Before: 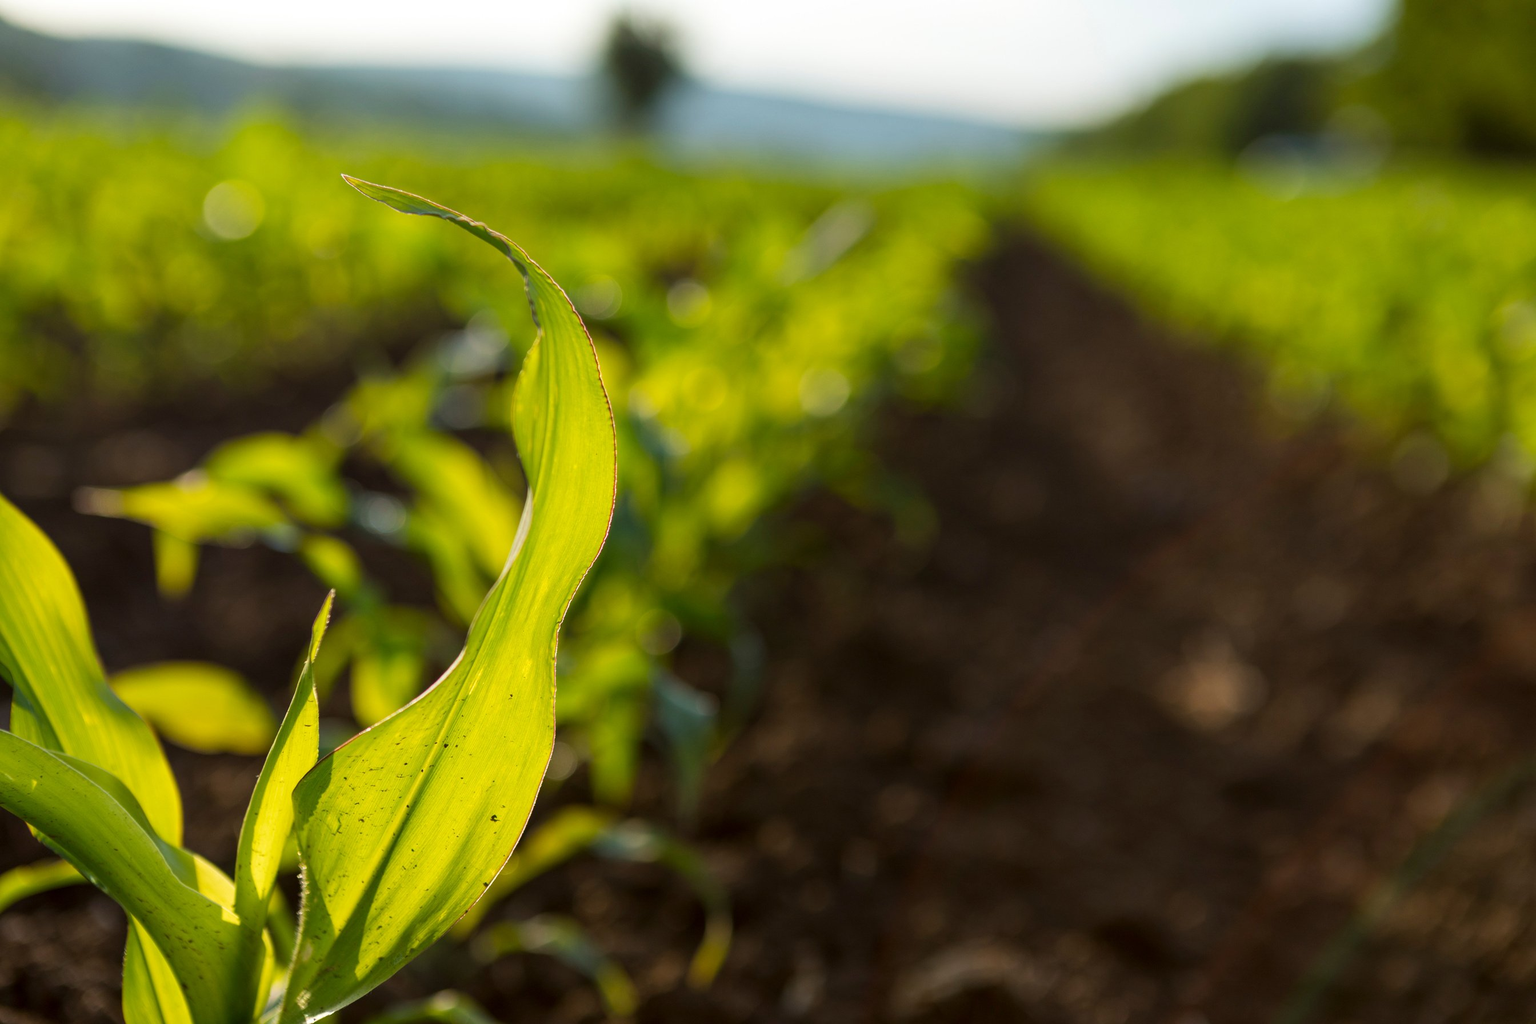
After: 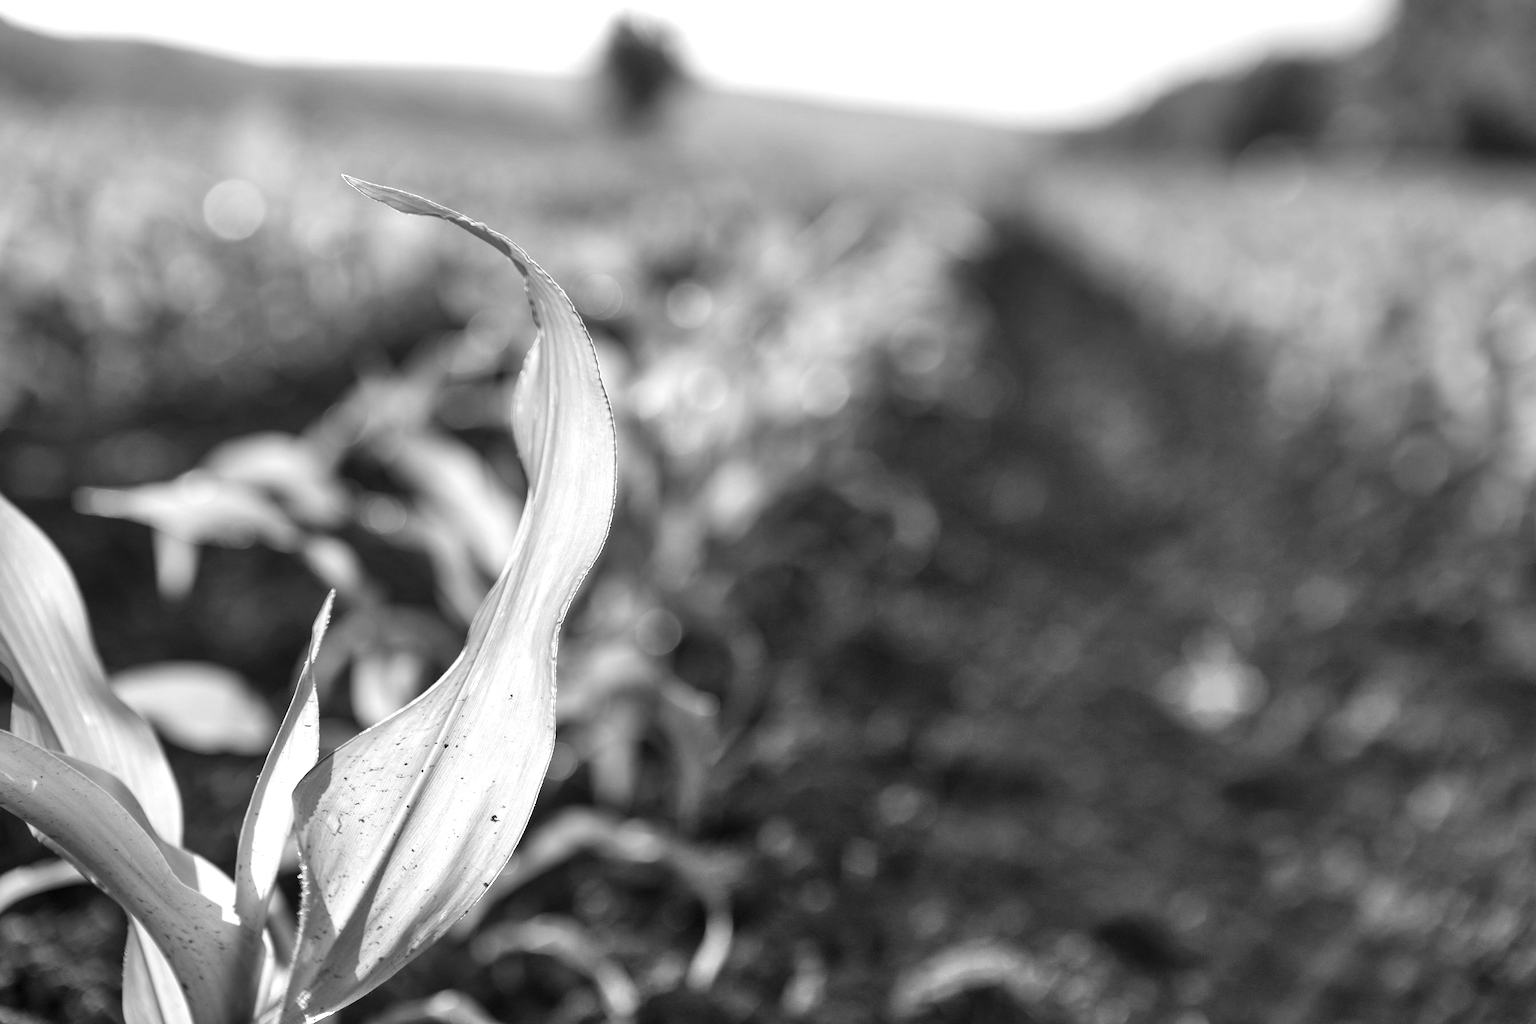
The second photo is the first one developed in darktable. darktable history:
monochrome: a 32, b 64, size 2.3
shadows and highlights: radius 110.86, shadows 51.09, white point adjustment 9.16, highlights -4.17, highlights color adjustment 32.2%, soften with gaussian
exposure: exposure 0.3 EV, compensate highlight preservation false
